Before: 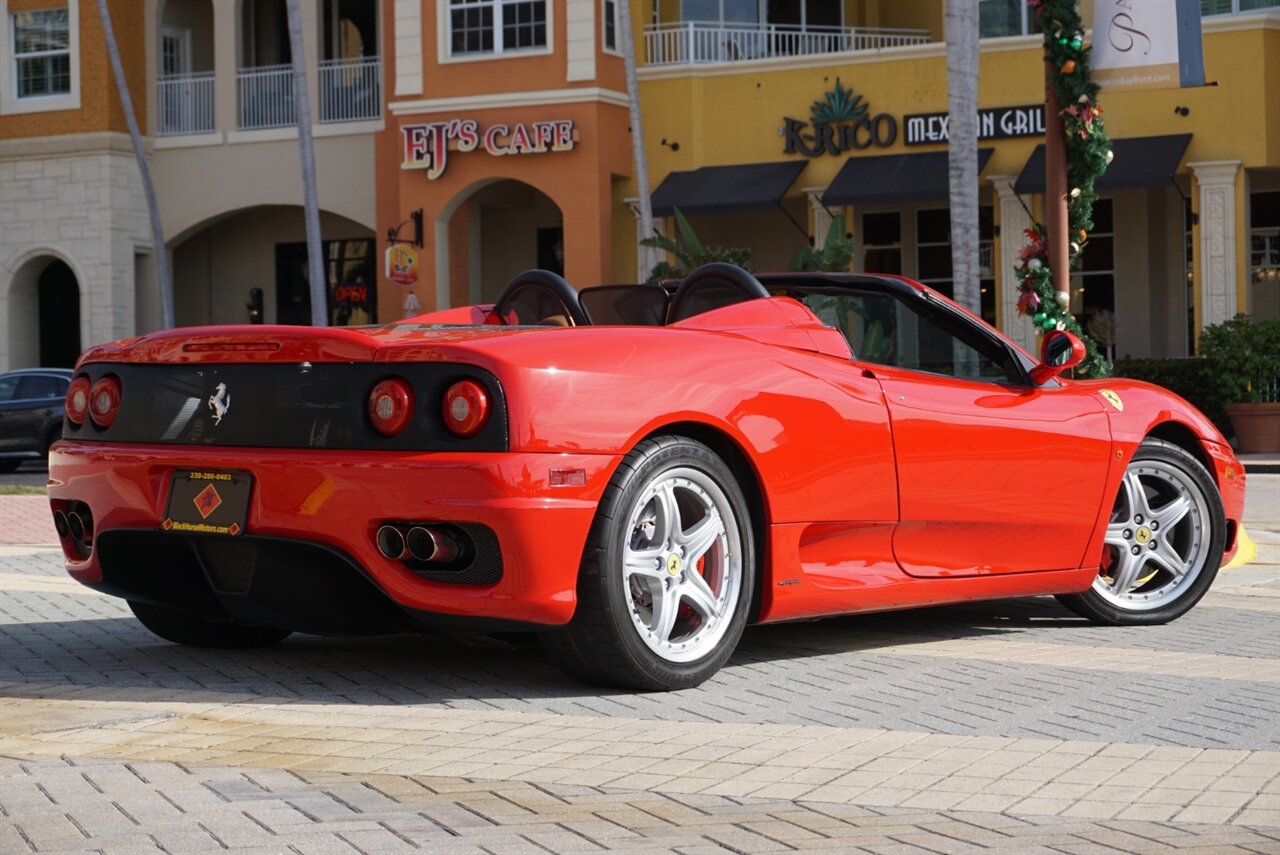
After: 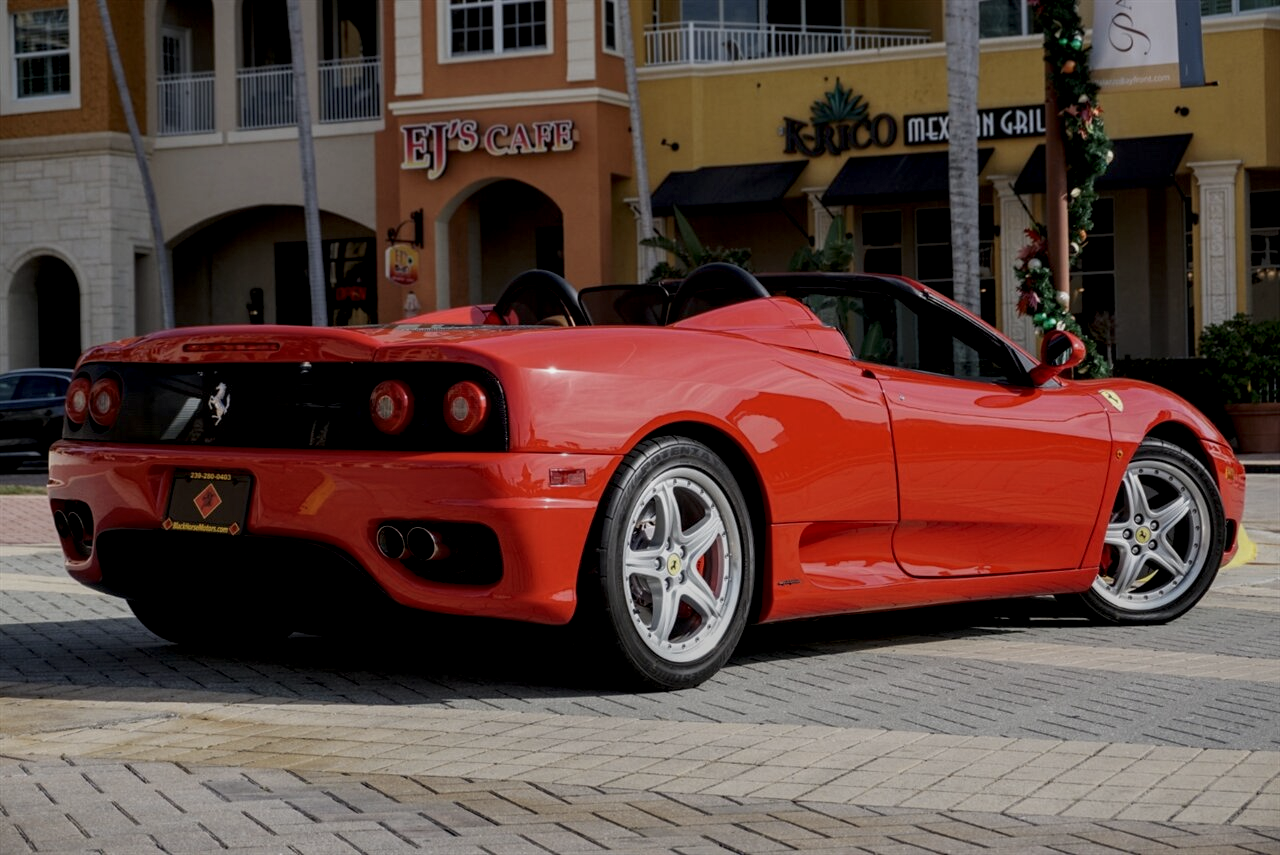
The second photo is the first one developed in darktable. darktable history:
exposure: exposure -1 EV, compensate highlight preservation false
local contrast: detail 160%
